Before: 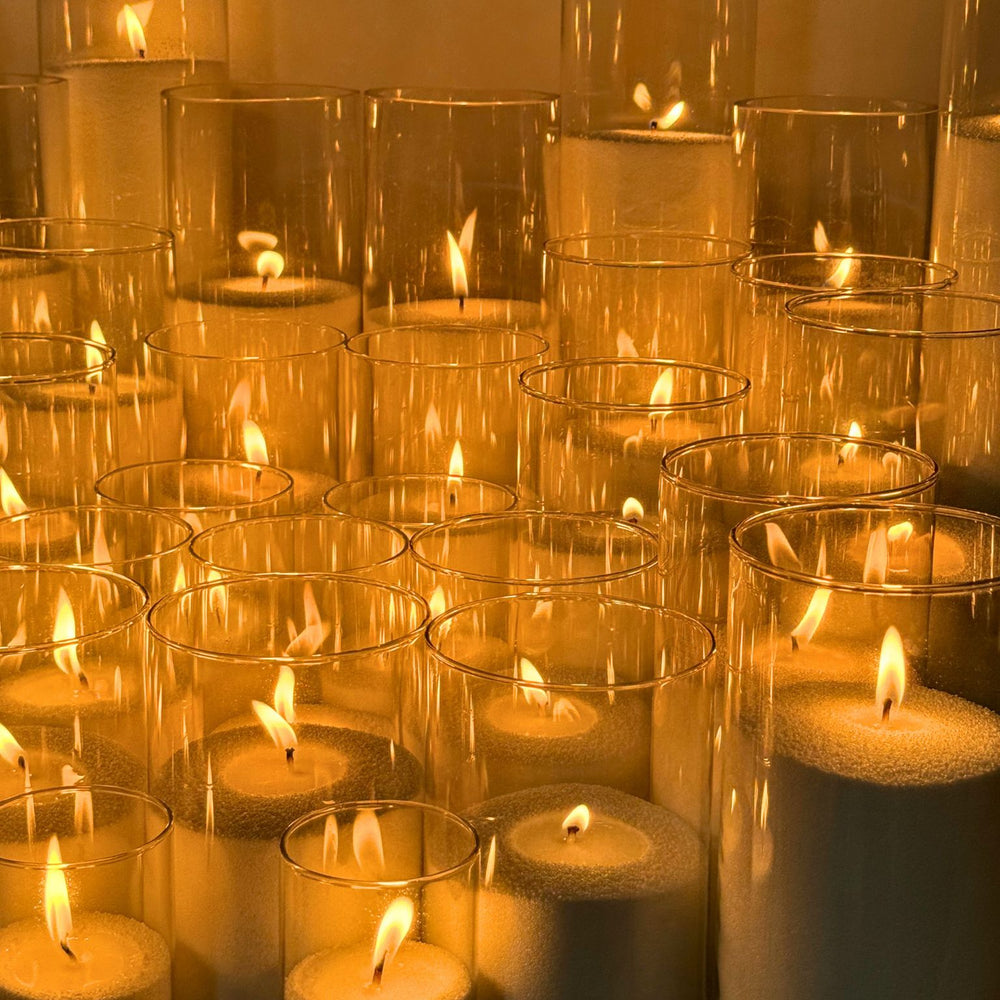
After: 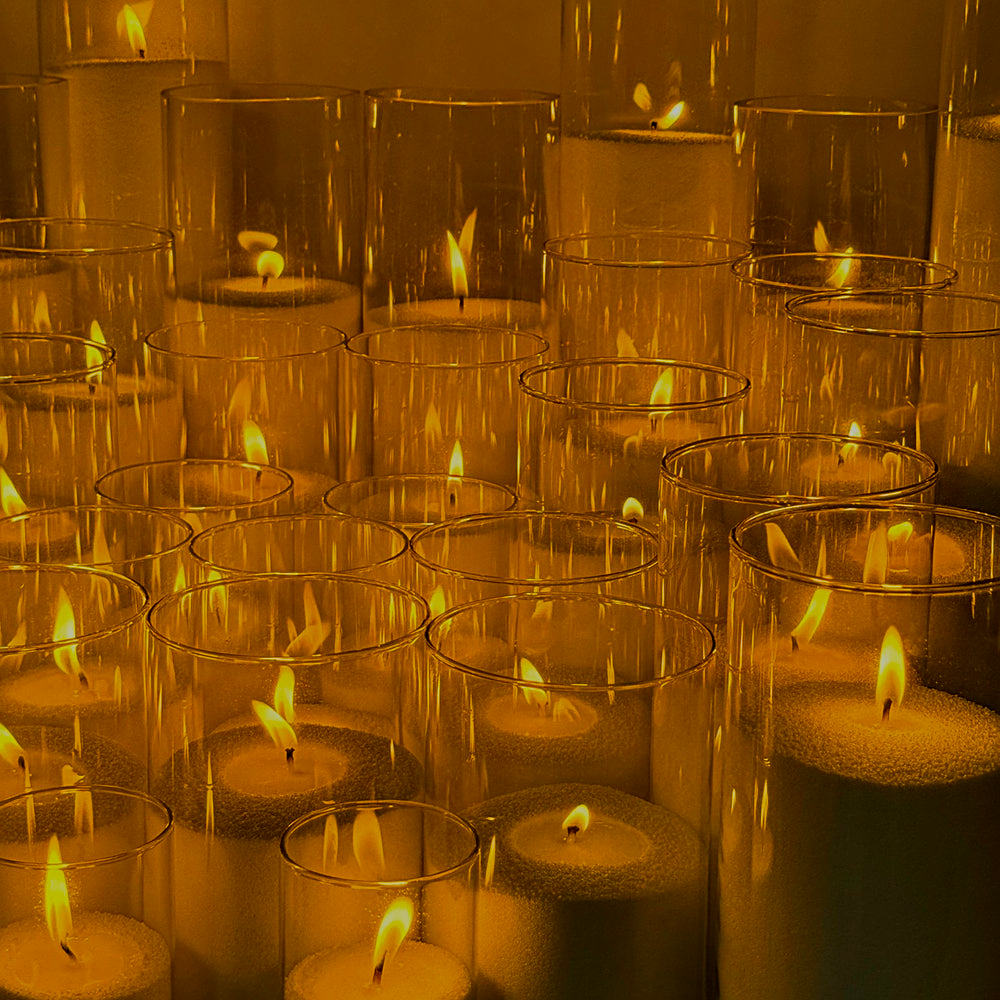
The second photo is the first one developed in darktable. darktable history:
exposure: exposure -1 EV, compensate highlight preservation false
color balance rgb: linear chroma grading › global chroma 23.15%, perceptual saturation grading › global saturation 28.7%, perceptual saturation grading › mid-tones 12.04%, perceptual saturation grading › shadows 10.19%, global vibrance 22.22%
sharpen: on, module defaults
